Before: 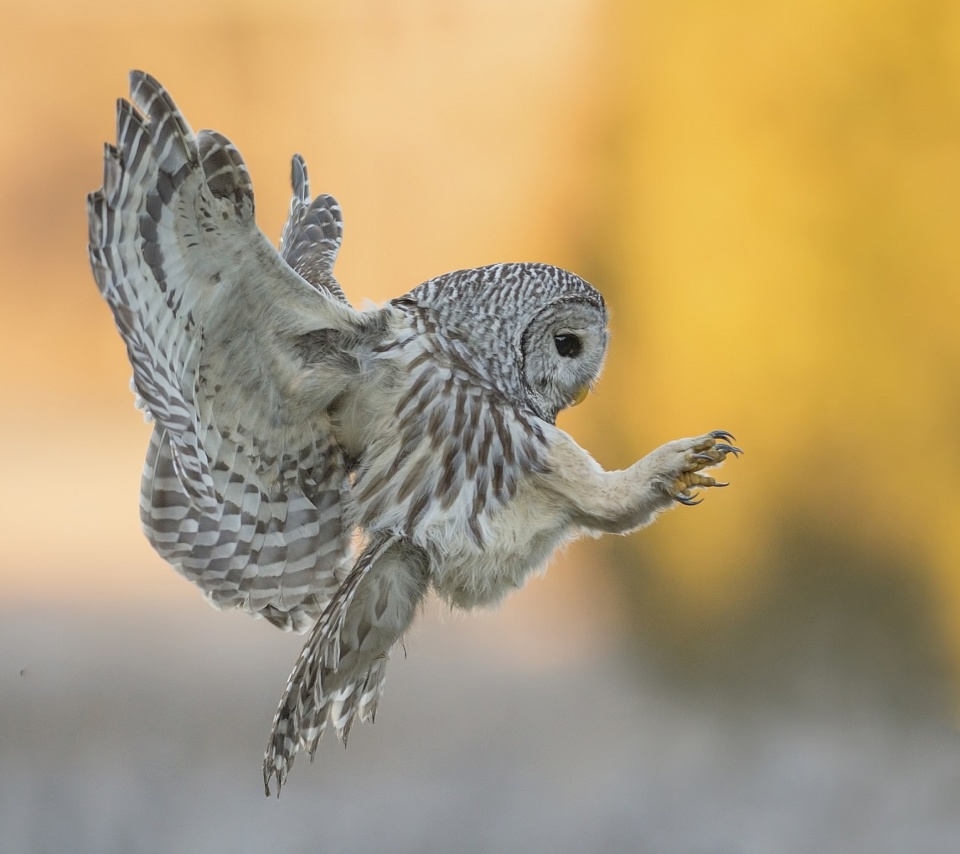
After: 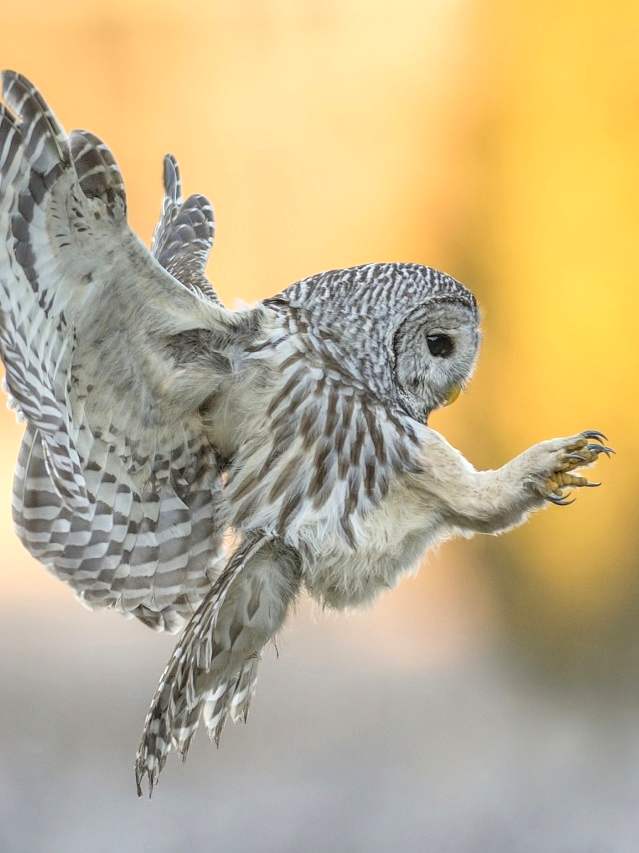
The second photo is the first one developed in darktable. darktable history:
levels: levels [0, 0.435, 0.917]
local contrast: on, module defaults
crop and rotate: left 13.345%, right 20.042%
